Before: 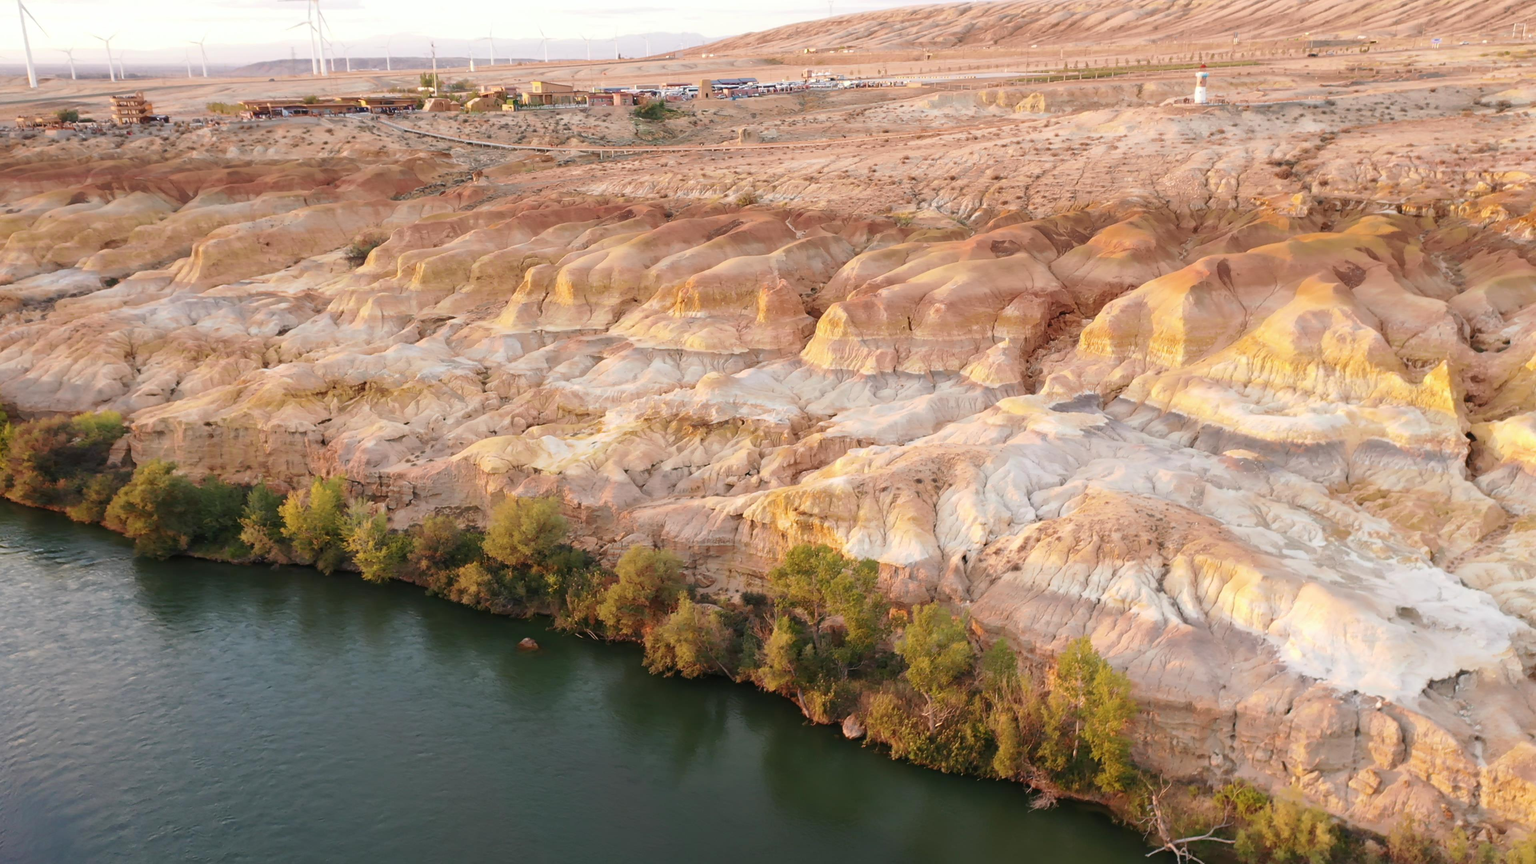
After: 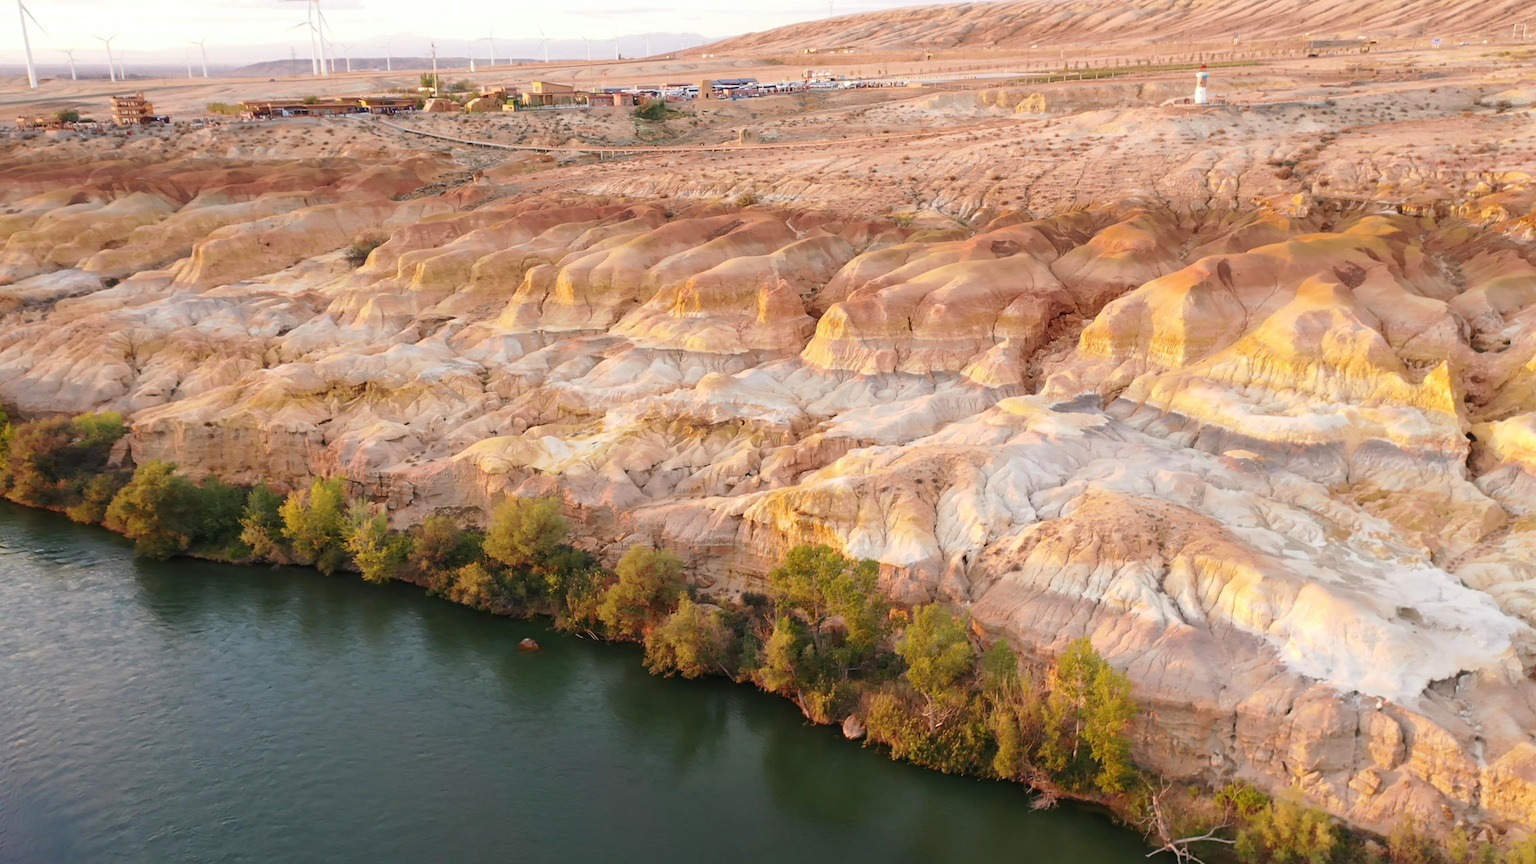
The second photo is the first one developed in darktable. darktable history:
color contrast: green-magenta contrast 1.1, blue-yellow contrast 1.1, unbound 0
tone equalizer: on, module defaults
